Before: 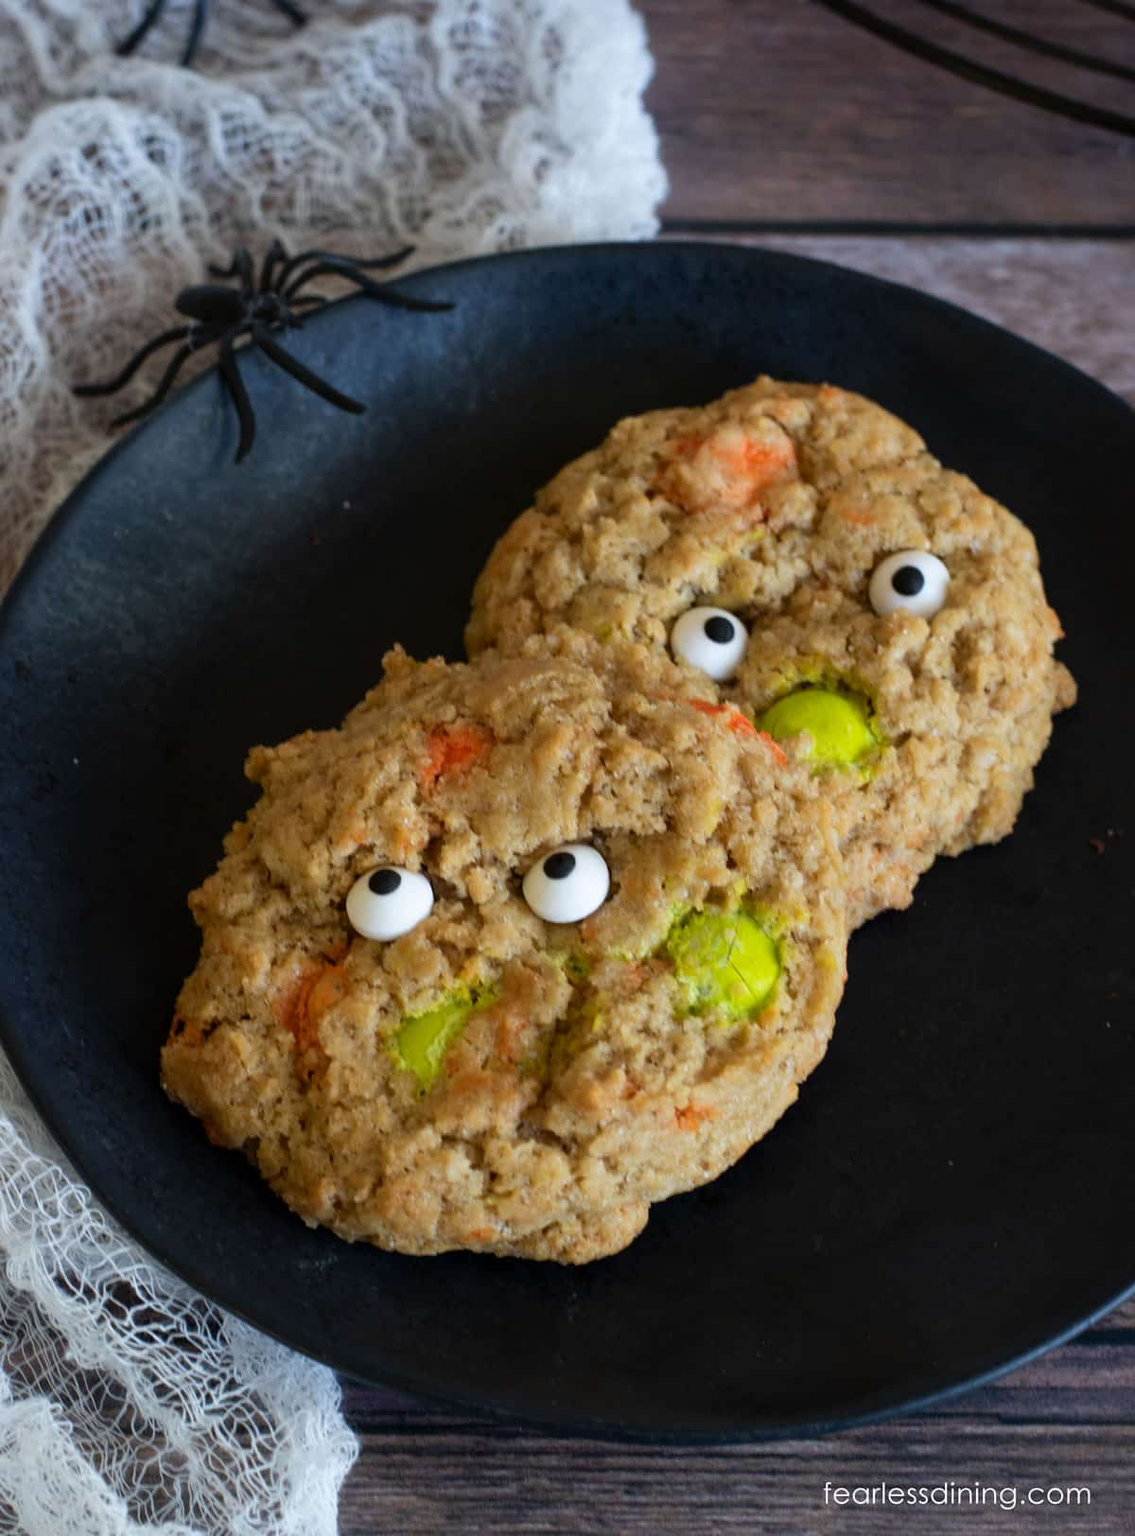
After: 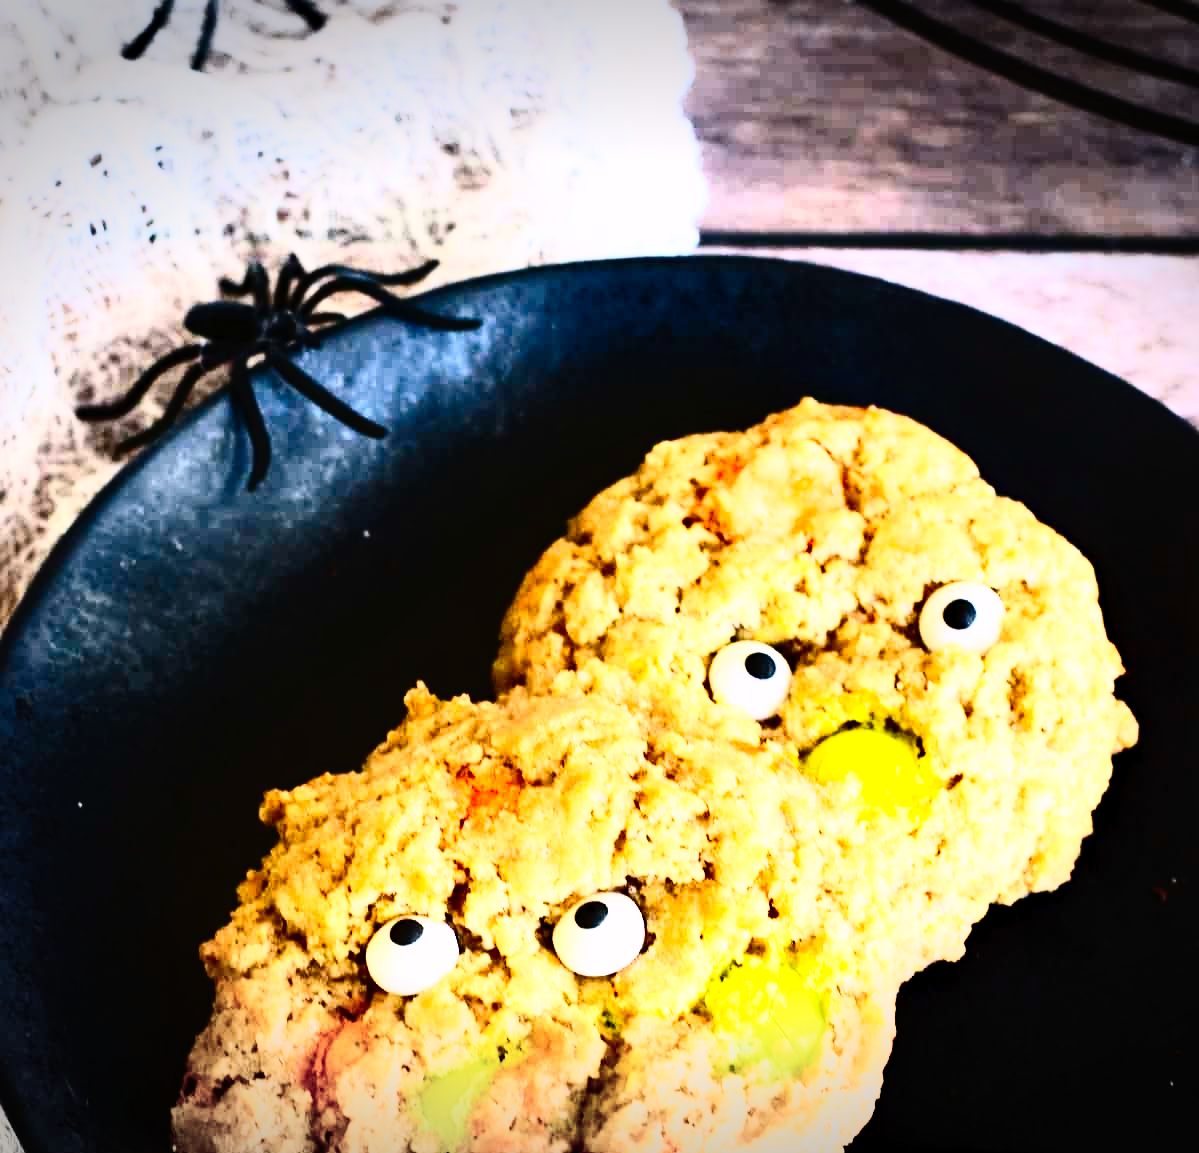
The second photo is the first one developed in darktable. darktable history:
crop: right 0%, bottom 28.966%
contrast brightness saturation: contrast 0.605, brightness 0.333, saturation 0.135
base curve: curves: ch0 [(0, 0) (0.028, 0.03) (0.121, 0.232) (0.46, 0.748) (0.859, 0.968) (1, 1)], fusion 1, preserve colors none
vignetting: fall-off start 100.08%, center (-0.01, 0), width/height ratio 1.303, unbound false
color correction: highlights a* 3.46, highlights b* 1.68, saturation 1.17
tone curve: curves: ch0 [(0, 0) (0.003, 0.004) (0.011, 0.008) (0.025, 0.012) (0.044, 0.02) (0.069, 0.028) (0.1, 0.034) (0.136, 0.059) (0.177, 0.1) (0.224, 0.151) (0.277, 0.203) (0.335, 0.266) (0.399, 0.344) (0.468, 0.414) (0.543, 0.507) (0.623, 0.602) (0.709, 0.704) (0.801, 0.804) (0.898, 0.927) (1, 1)]
